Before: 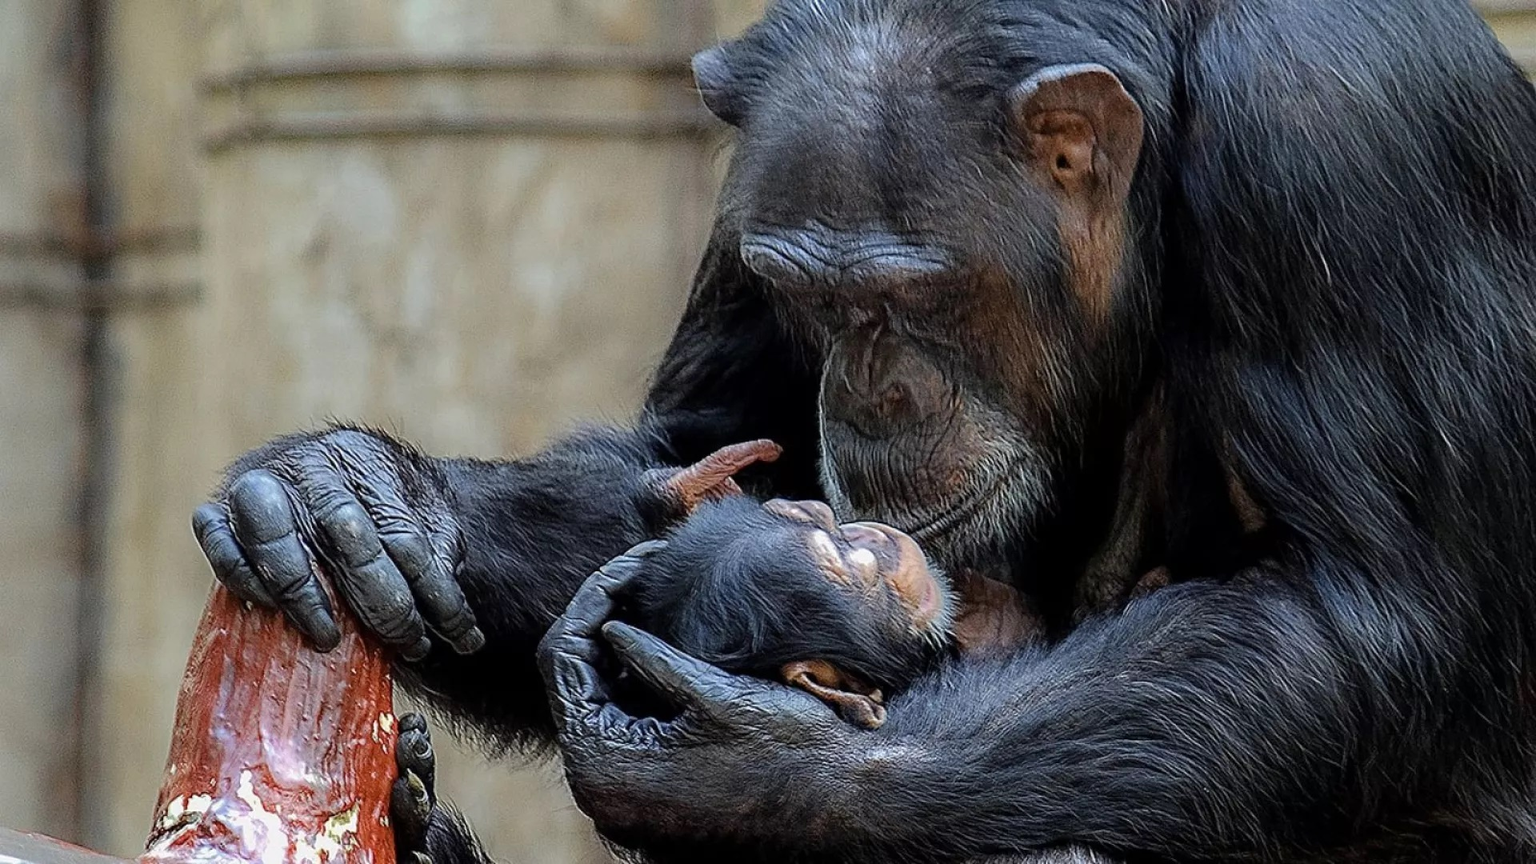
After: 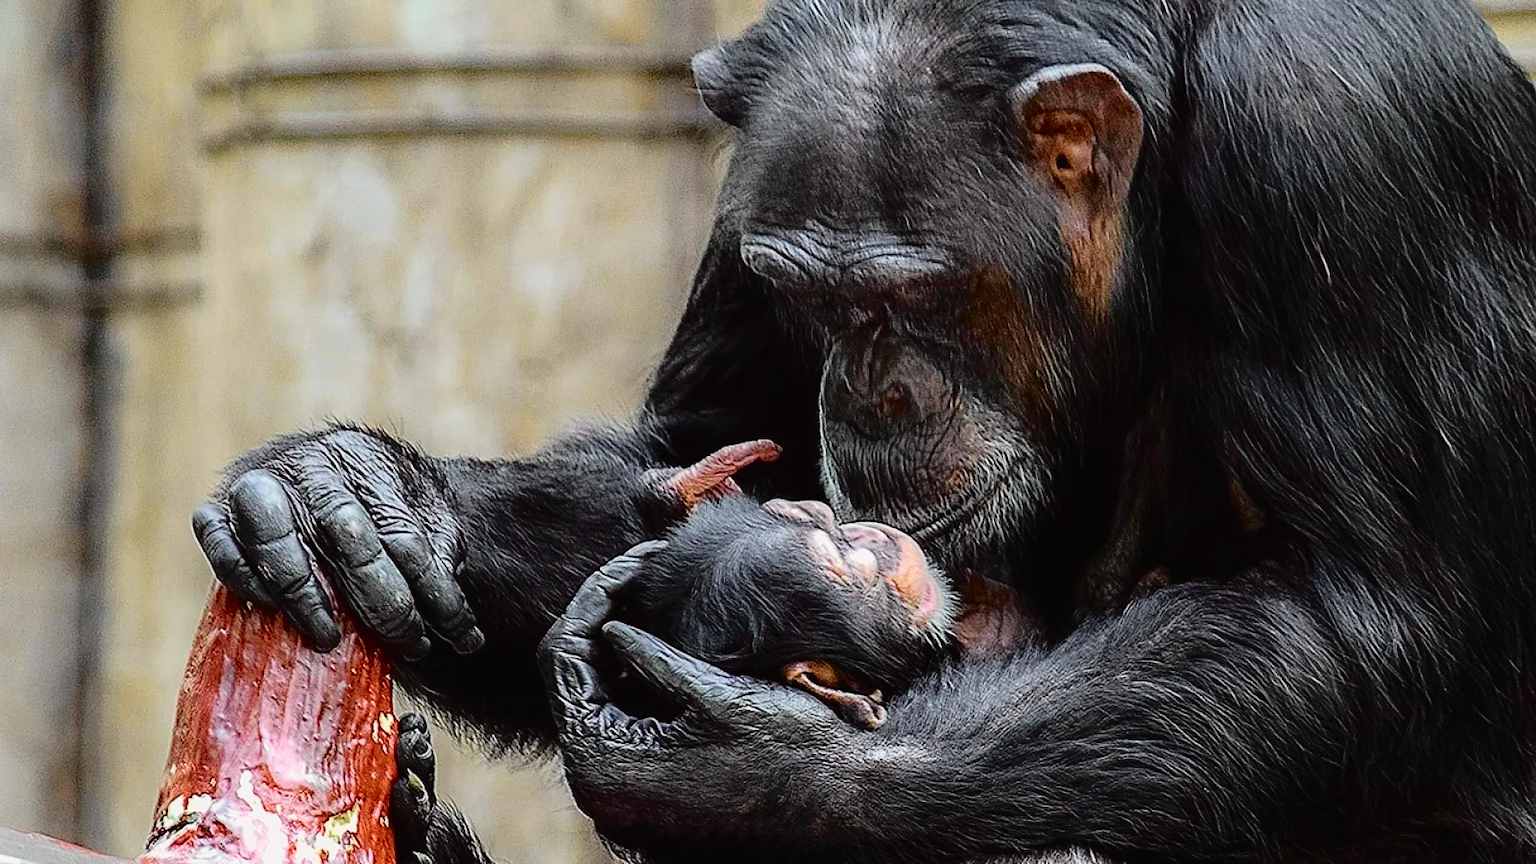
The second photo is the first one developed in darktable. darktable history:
tone curve: curves: ch0 [(0, 0.014) (0.17, 0.099) (0.398, 0.423) (0.725, 0.828) (0.872, 0.918) (1, 0.981)]; ch1 [(0, 0) (0.402, 0.36) (0.489, 0.491) (0.5, 0.503) (0.515, 0.52) (0.545, 0.572) (0.615, 0.662) (0.701, 0.725) (1, 1)]; ch2 [(0, 0) (0.42, 0.458) (0.485, 0.499) (0.503, 0.503) (0.531, 0.542) (0.561, 0.594) (0.644, 0.694) (0.717, 0.753) (1, 0.991)], color space Lab, independent channels
